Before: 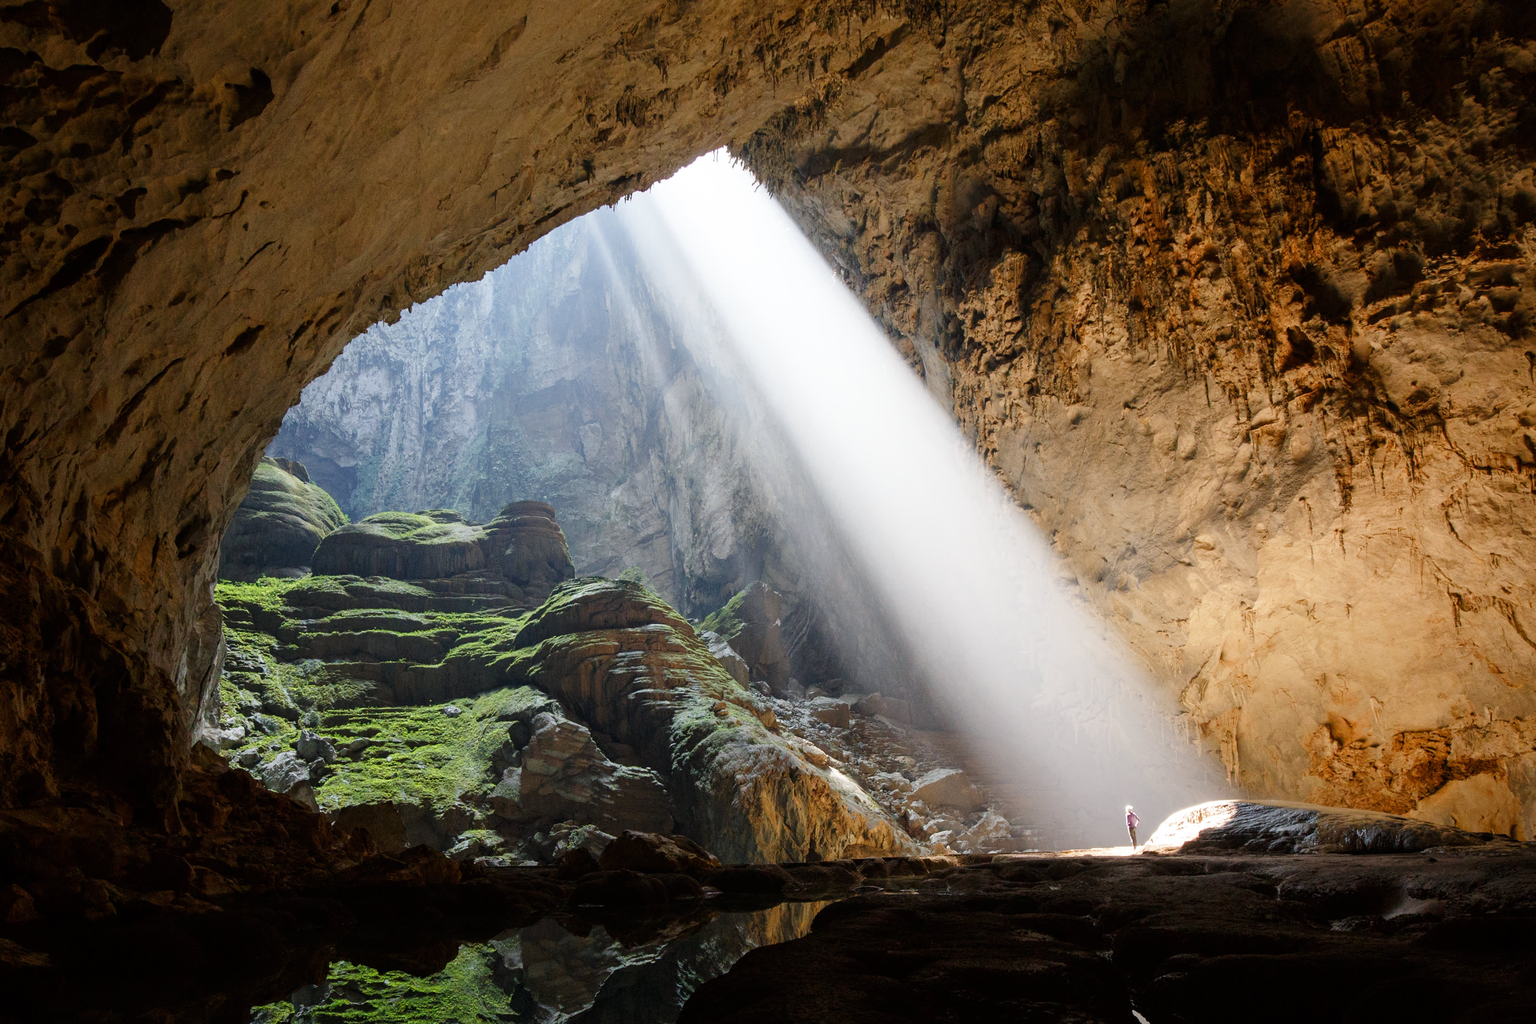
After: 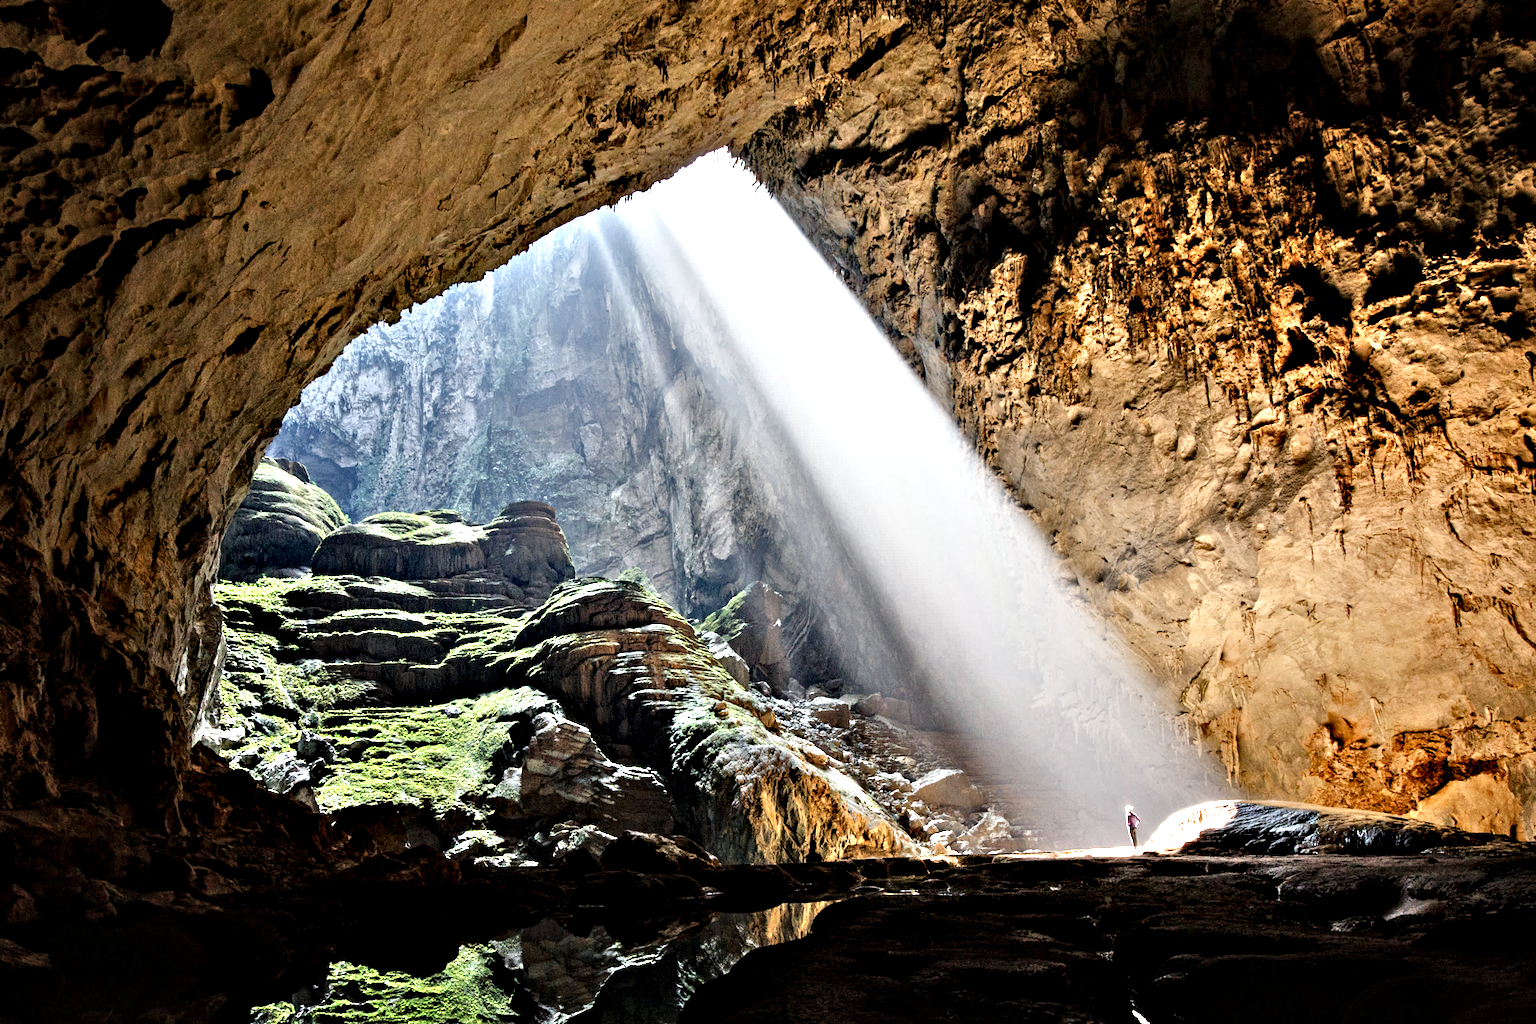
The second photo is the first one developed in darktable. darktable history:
tone equalizer: -8 EV 0.001 EV, -7 EV -0.004 EV, -6 EV 0.009 EV, -5 EV 0.032 EV, -4 EV 0.276 EV, -3 EV 0.644 EV, -2 EV 0.584 EV, -1 EV 0.187 EV, +0 EV 0.024 EV
contrast equalizer: octaves 7, y [[0.48, 0.654, 0.731, 0.706, 0.772, 0.382], [0.55 ×6], [0 ×6], [0 ×6], [0 ×6]]
